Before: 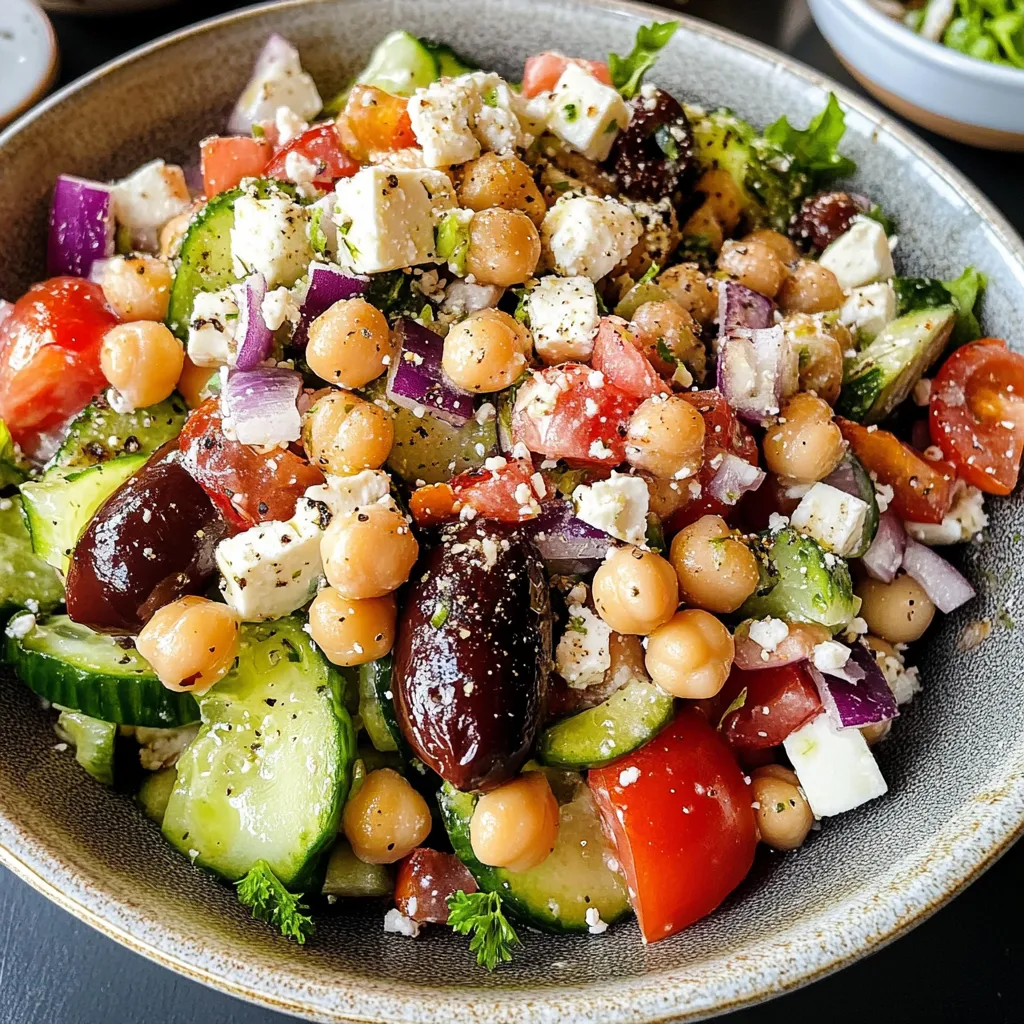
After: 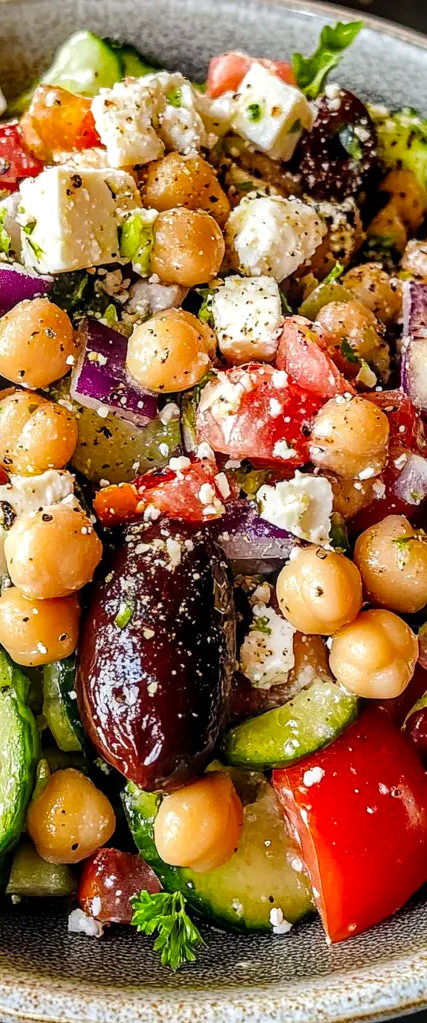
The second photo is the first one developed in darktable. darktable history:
local contrast: detail 130%
contrast brightness saturation: saturation 0.182
crop: left 30.933%, right 27.332%
